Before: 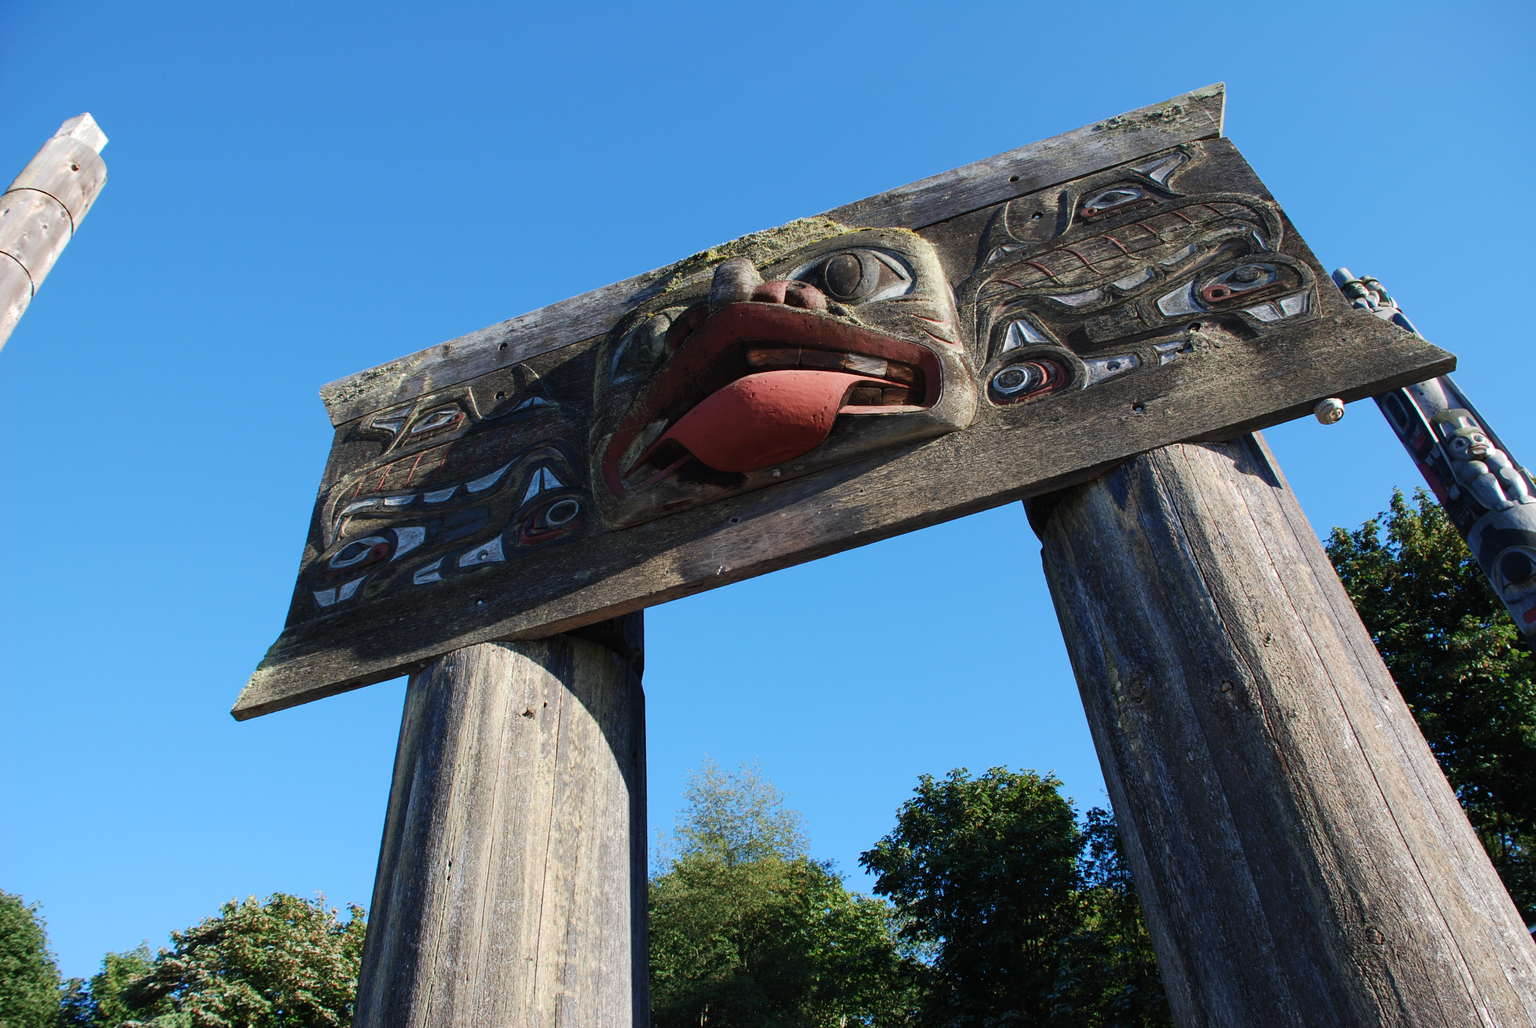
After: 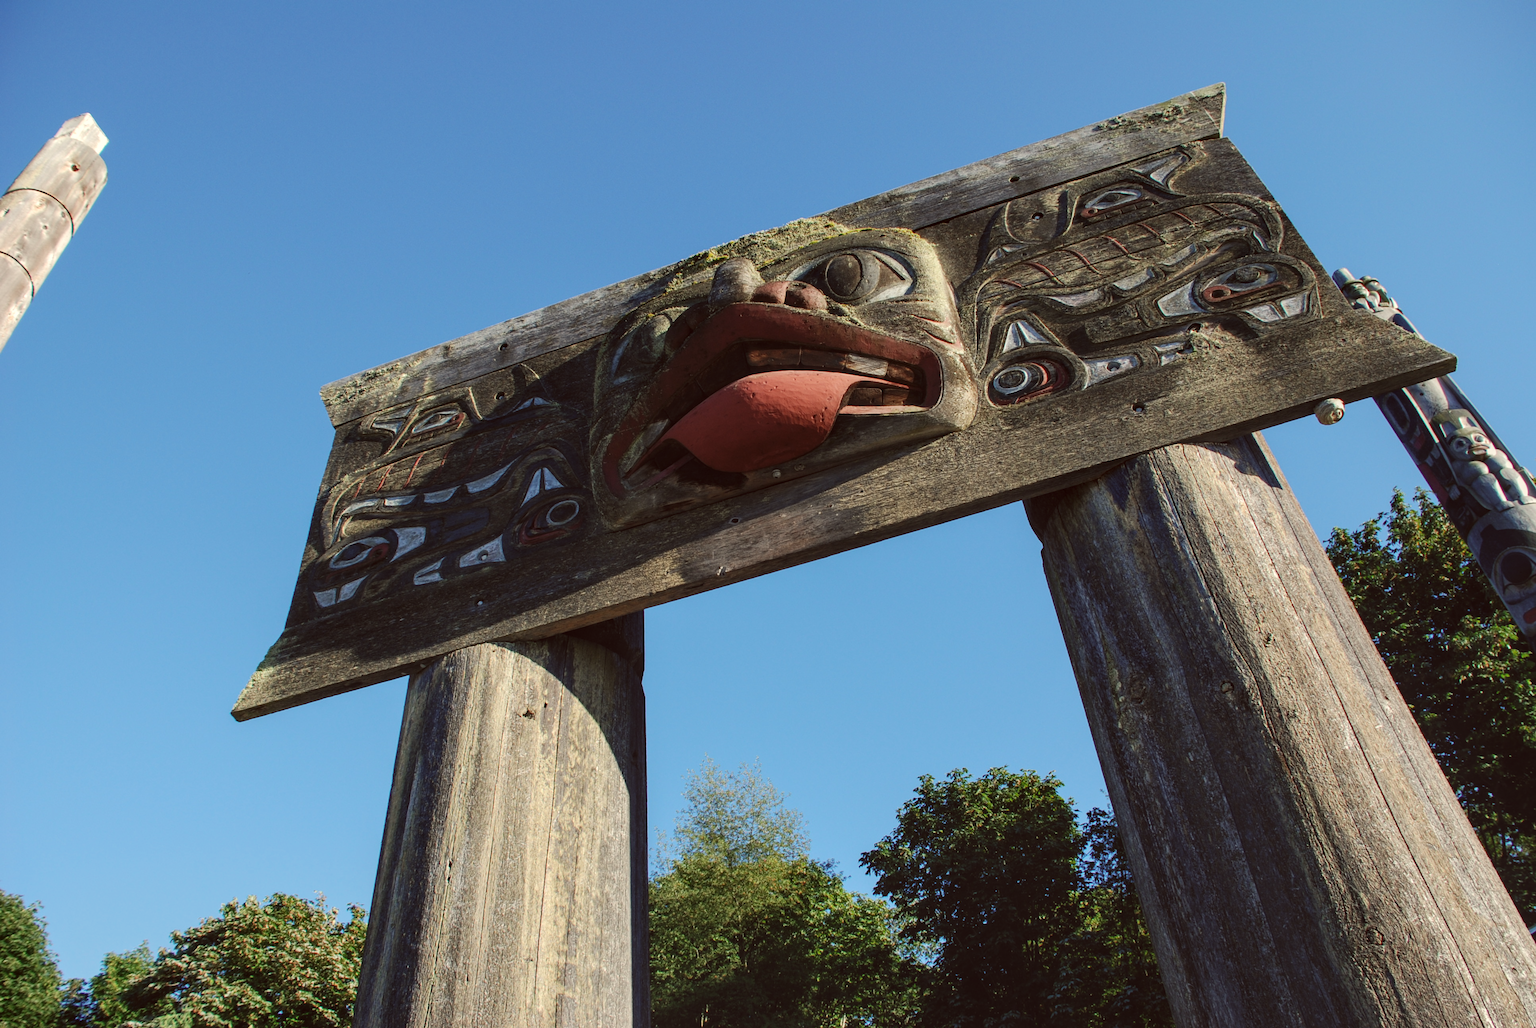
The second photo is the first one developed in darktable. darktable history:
local contrast: on, module defaults
color balance: lift [1.005, 1.002, 0.998, 0.998], gamma [1, 1.021, 1.02, 0.979], gain [0.923, 1.066, 1.056, 0.934]
